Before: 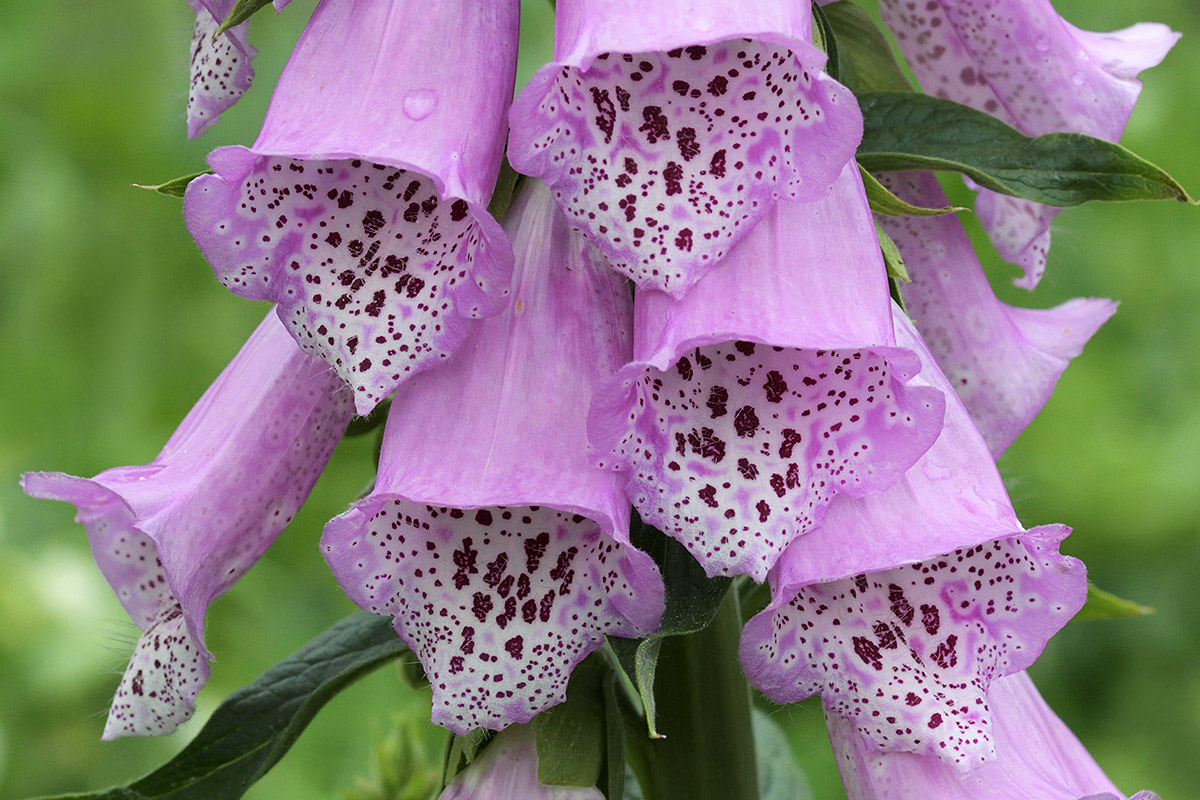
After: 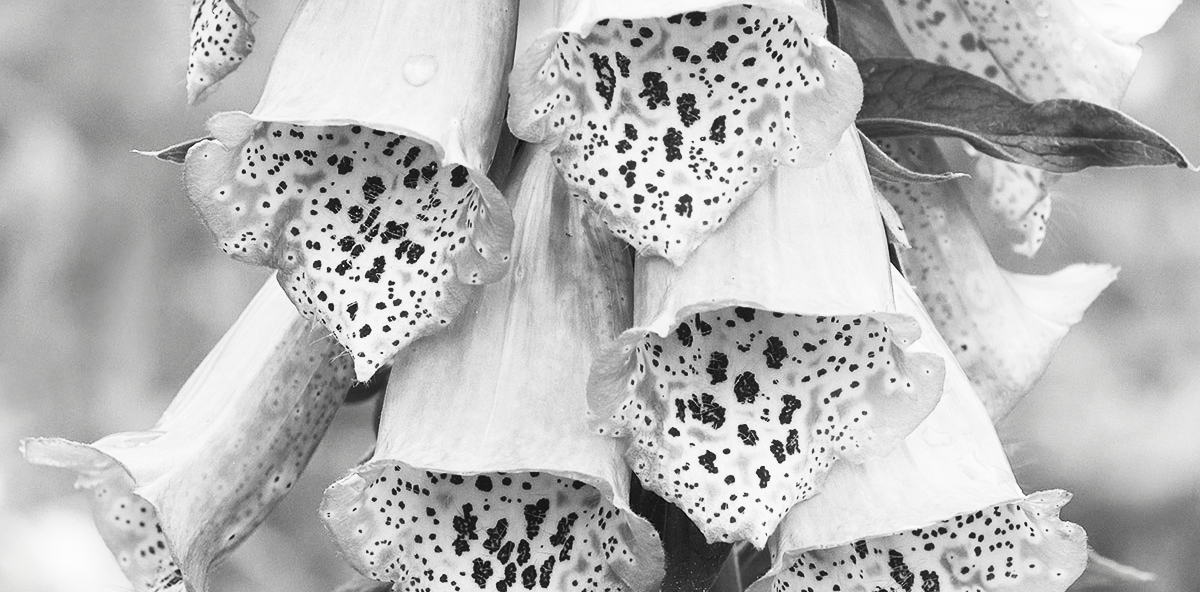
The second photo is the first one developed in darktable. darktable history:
crop: top 4.303%, bottom 21.59%
shadows and highlights: shadows 25.18, highlights -25.36
contrast brightness saturation: contrast 0.519, brightness 0.481, saturation -0.992
